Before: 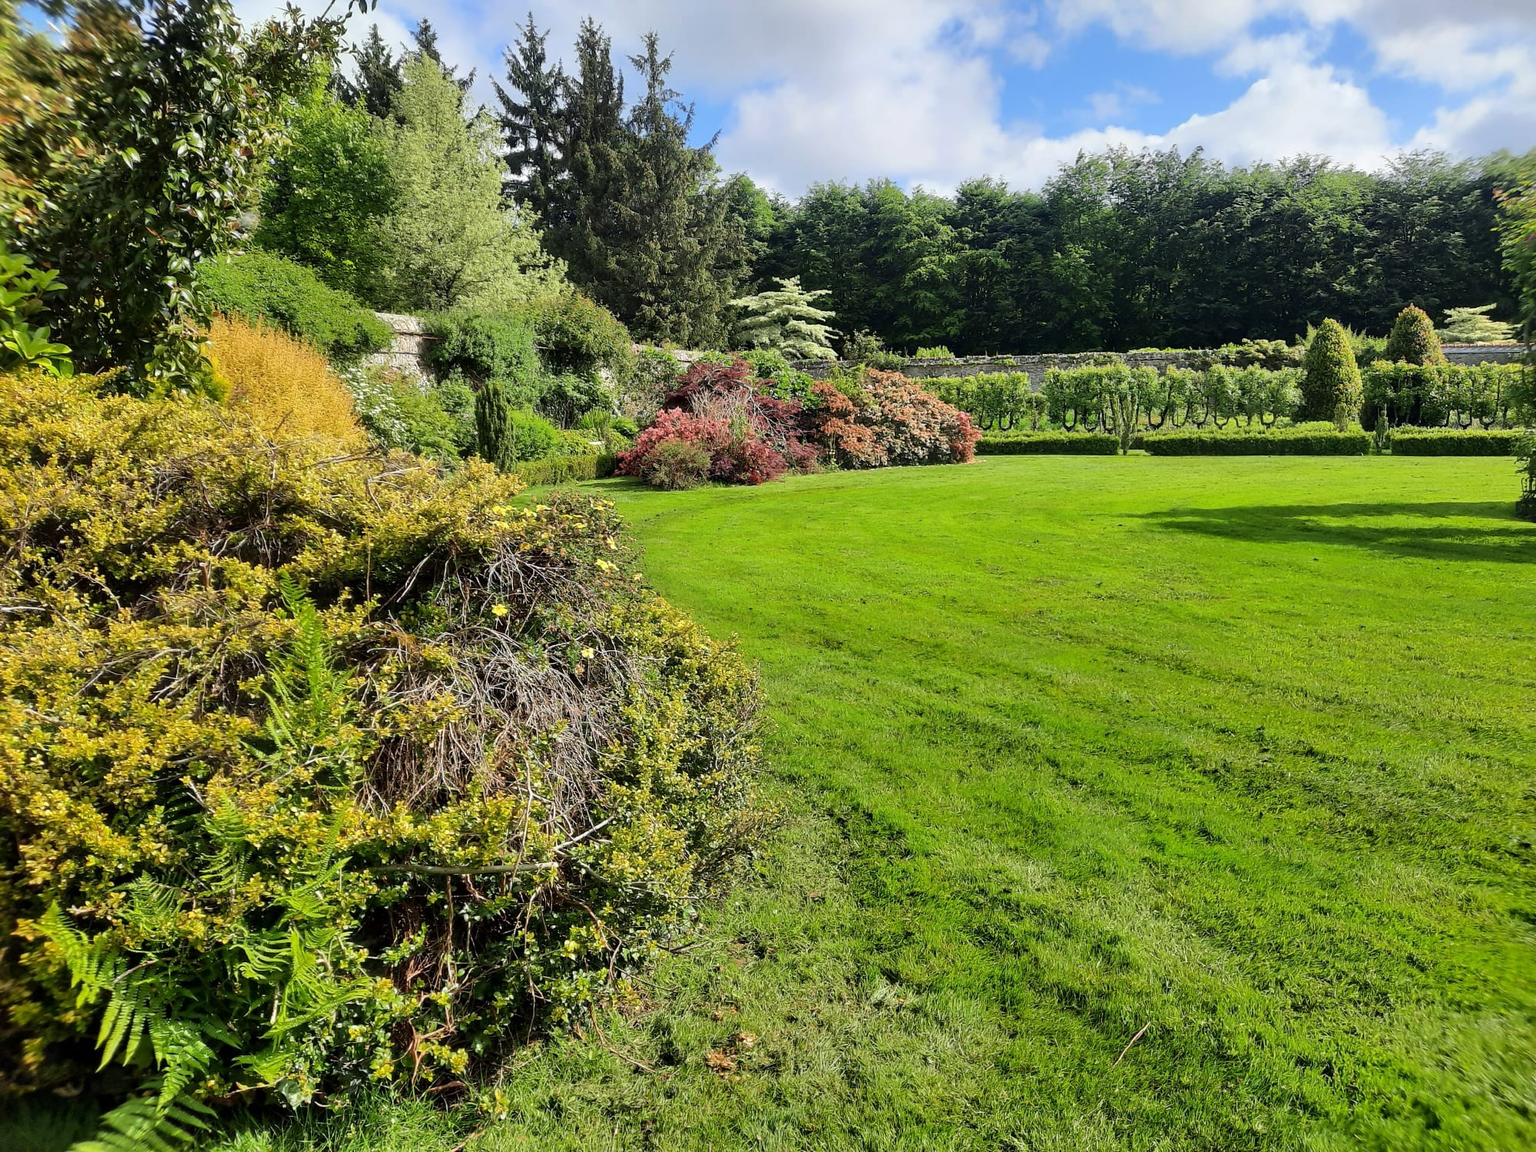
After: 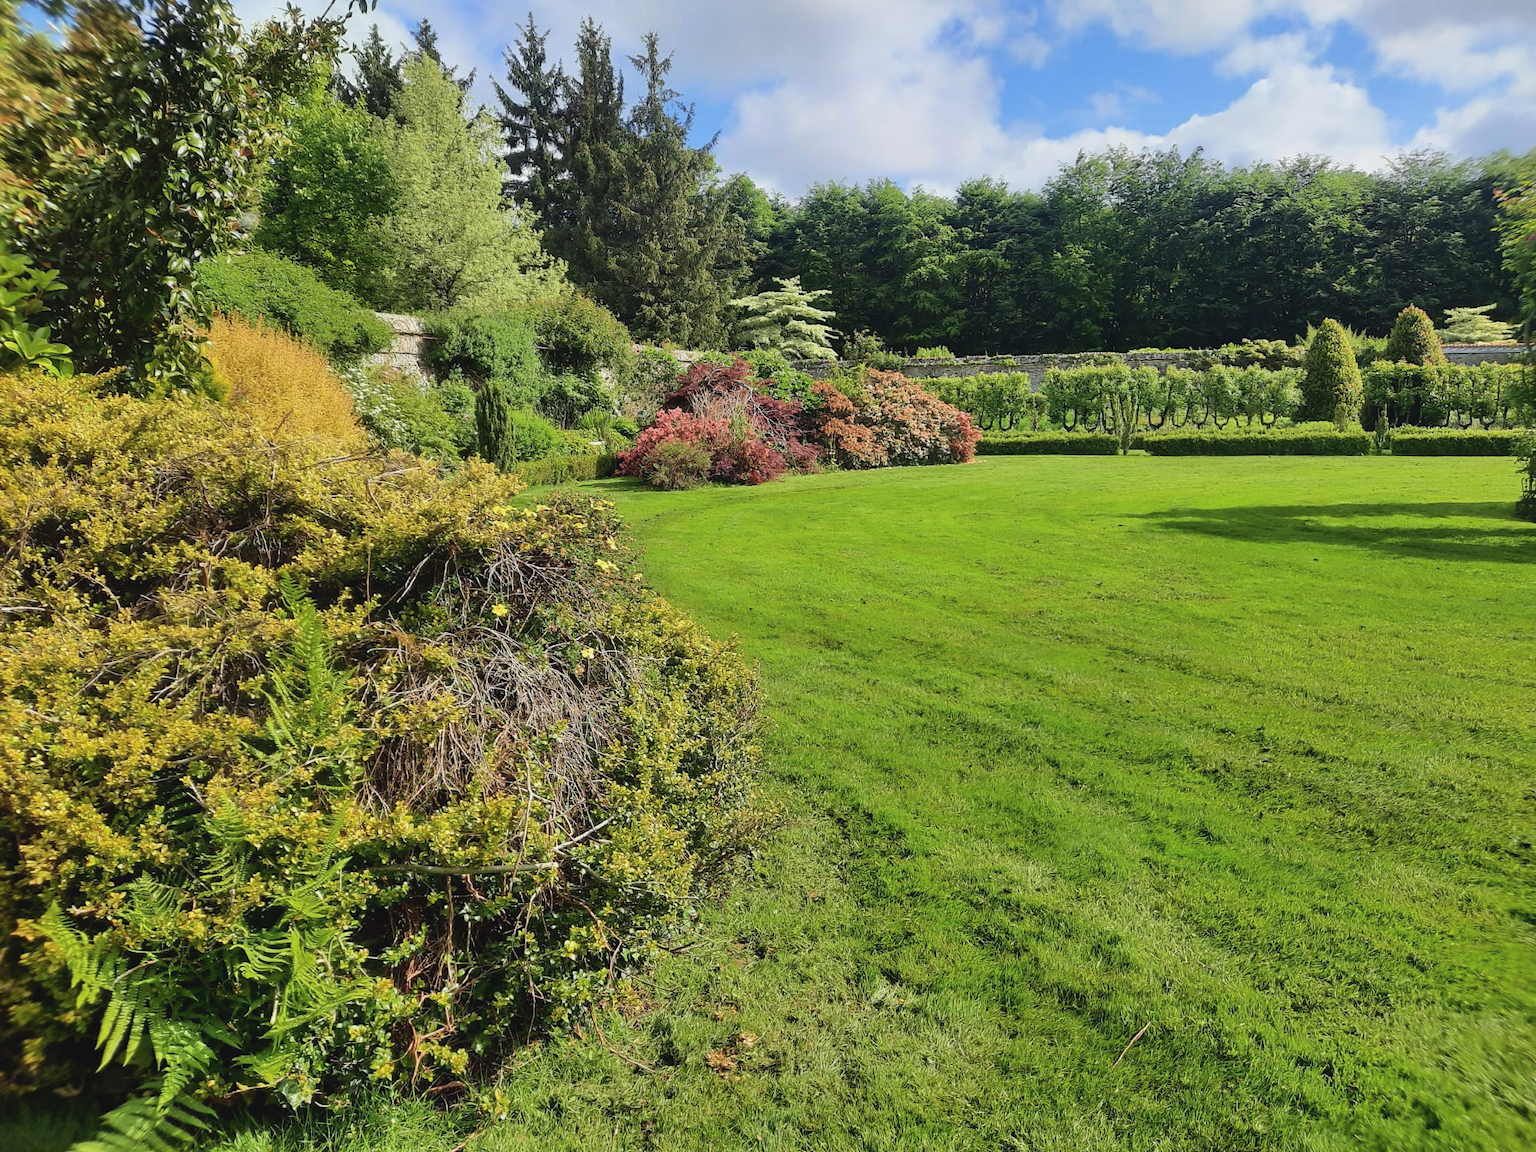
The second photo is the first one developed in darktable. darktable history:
contrast brightness saturation: contrast -0.098, saturation -0.099
velvia: on, module defaults
